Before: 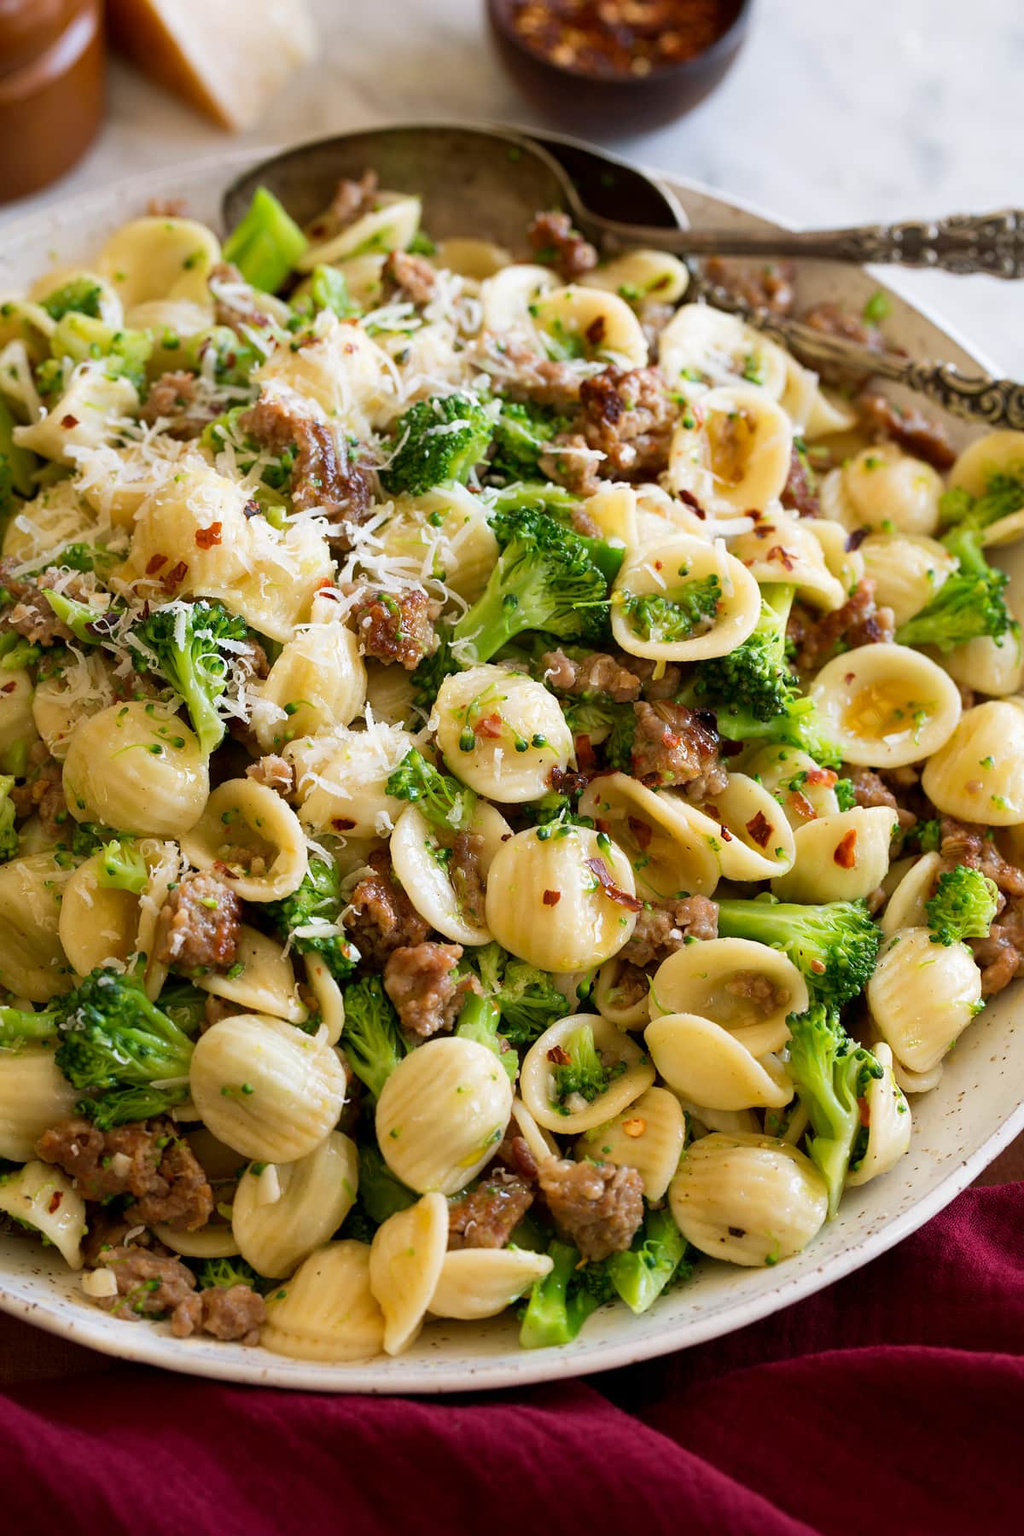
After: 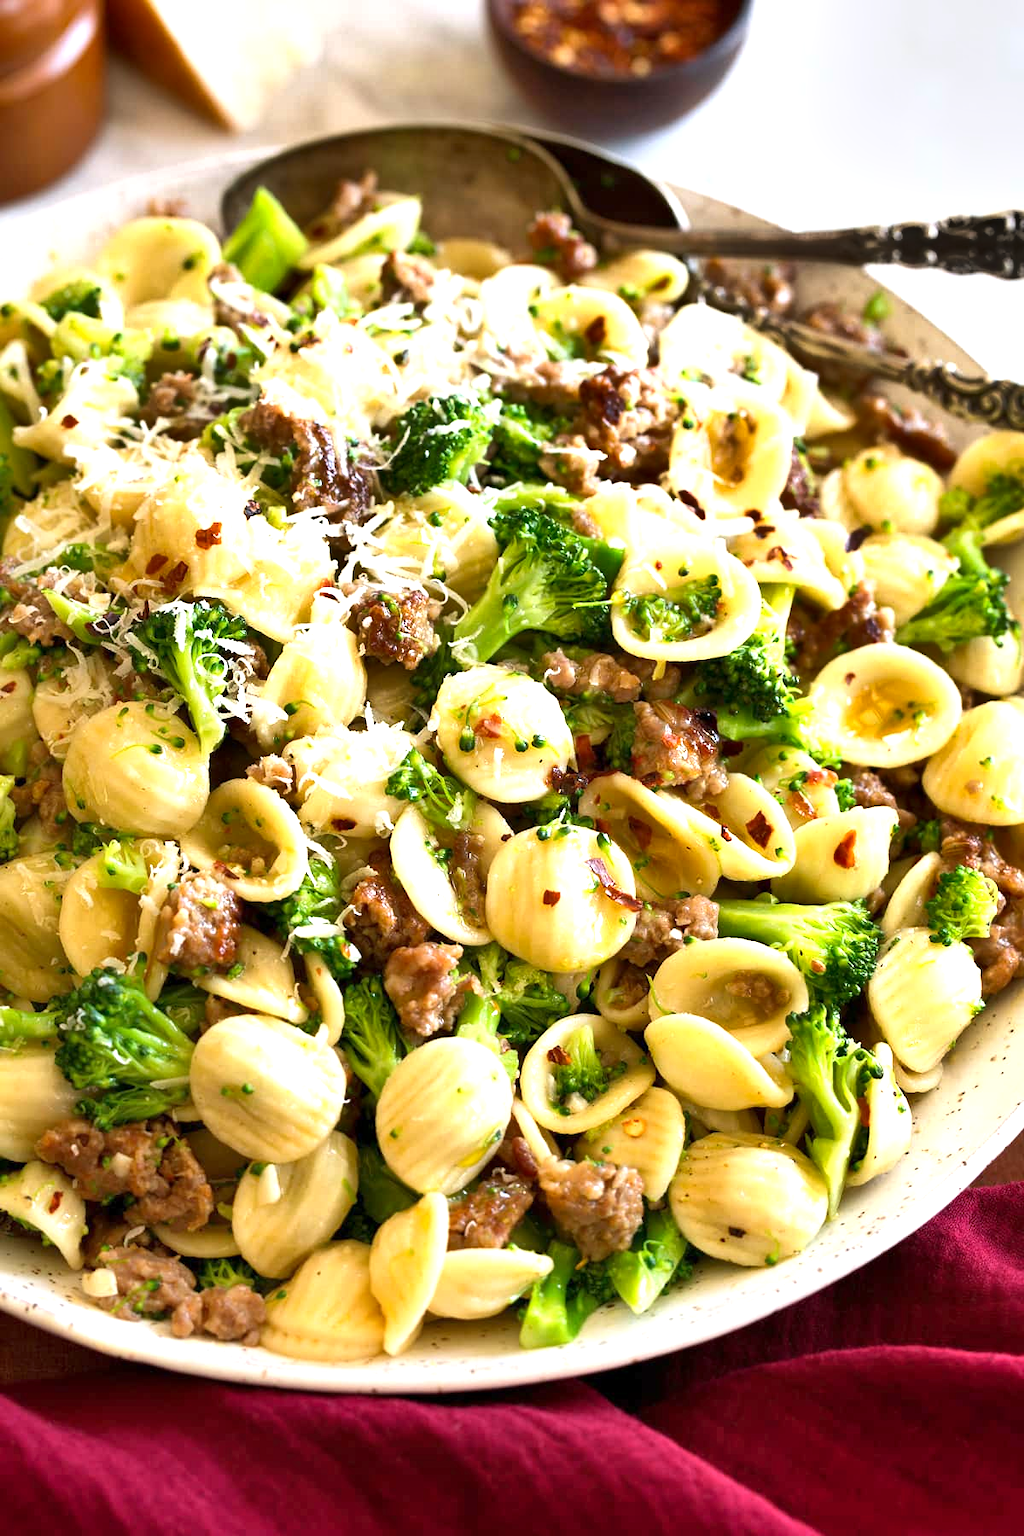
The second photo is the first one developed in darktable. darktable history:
shadows and highlights: highlights color adjustment 0.667%, soften with gaussian
exposure: exposure 1 EV, compensate exposure bias true, compensate highlight preservation false
